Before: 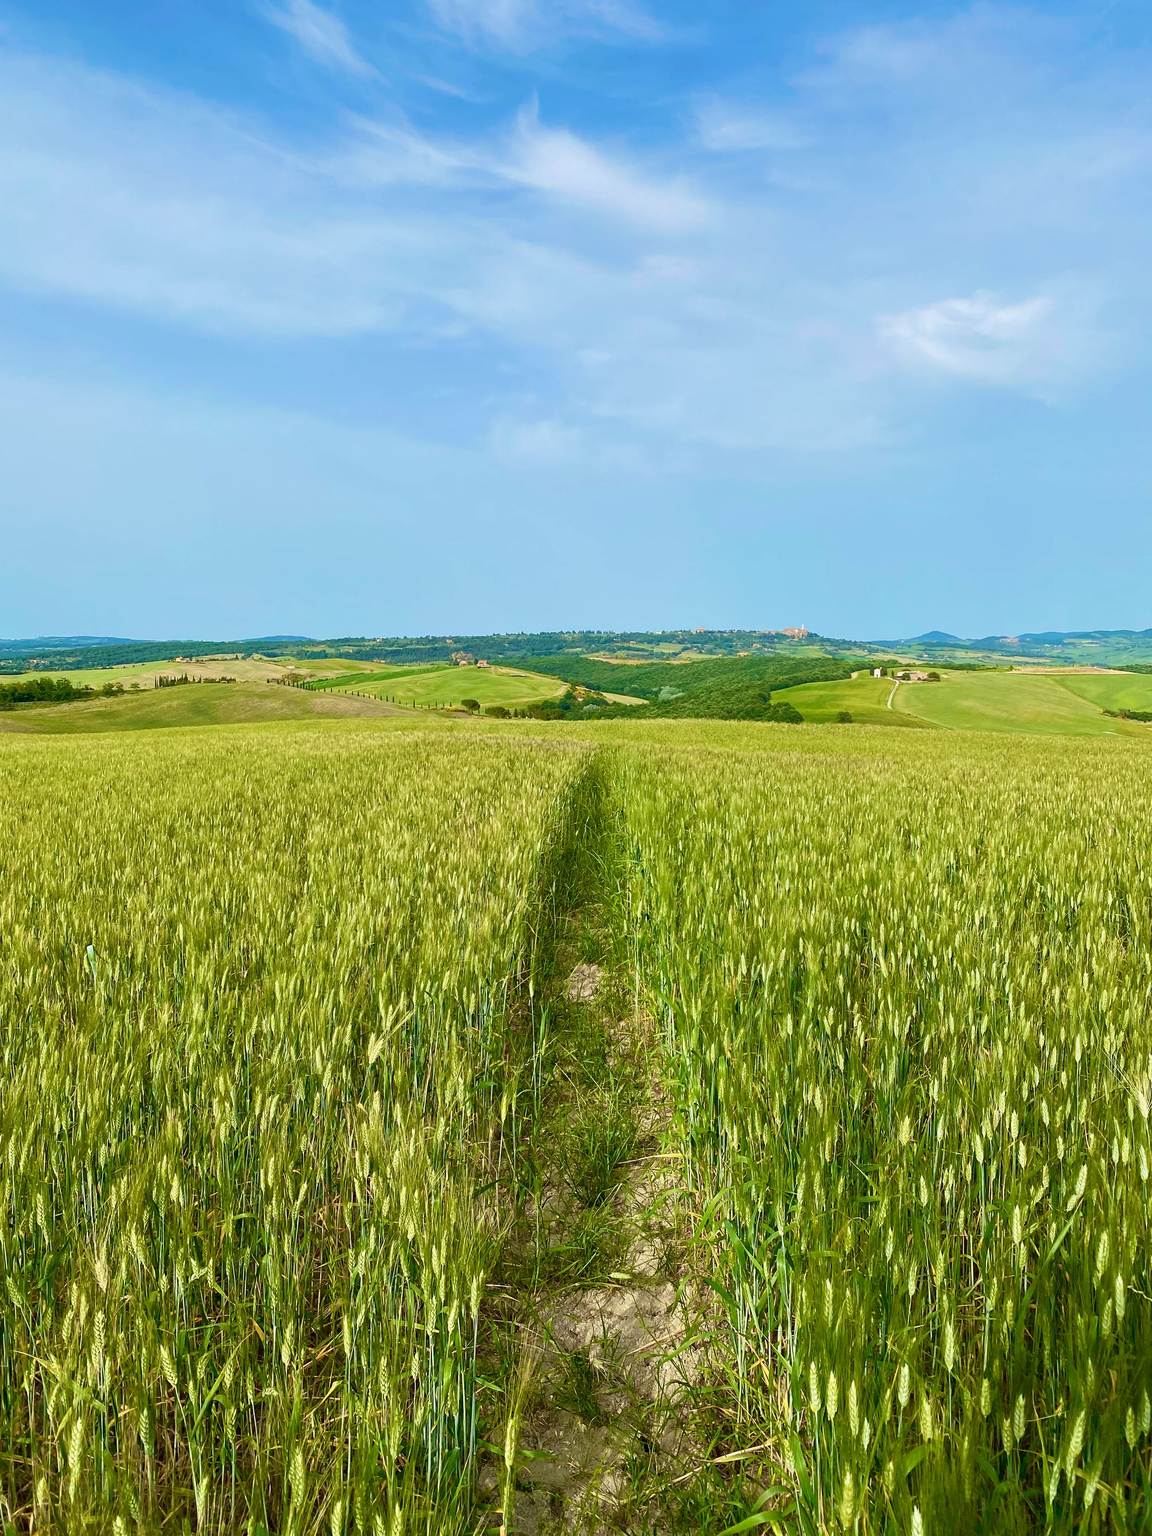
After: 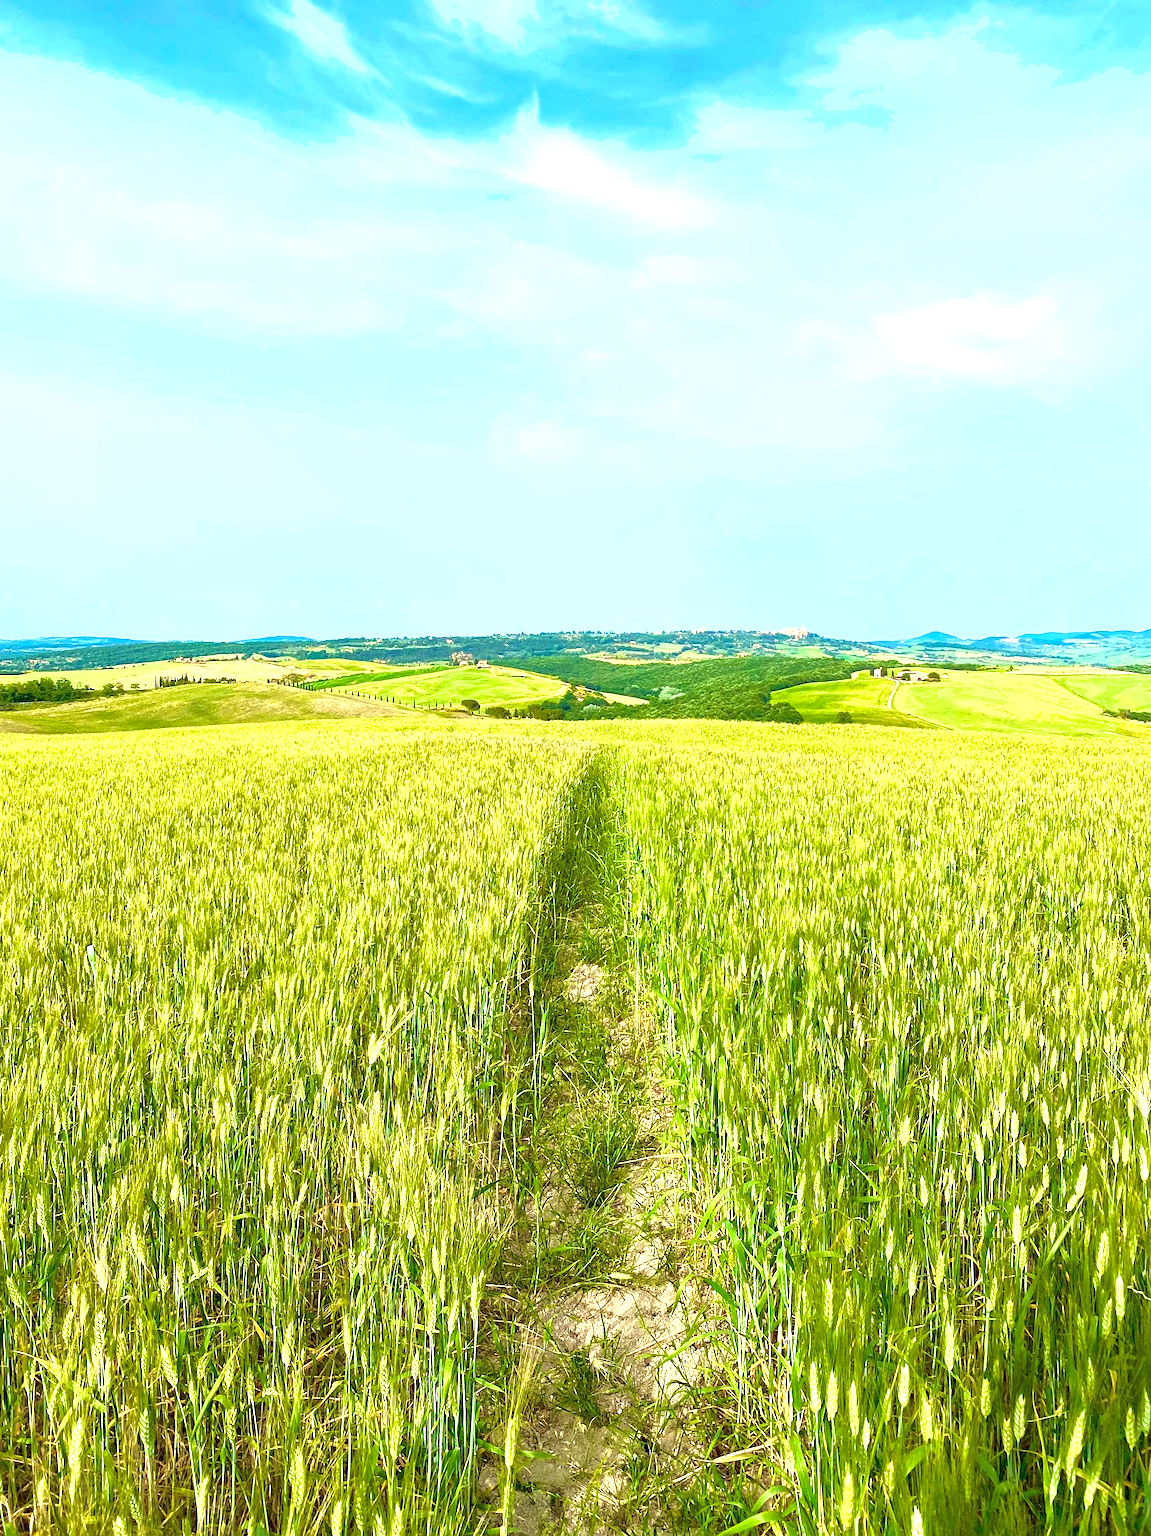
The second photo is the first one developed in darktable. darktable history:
shadows and highlights: shadows -20.63, white point adjustment -2, highlights -34.91
exposure: black level correction 0, exposure 1.355 EV, compensate highlight preservation false
sharpen: amount 0.204
